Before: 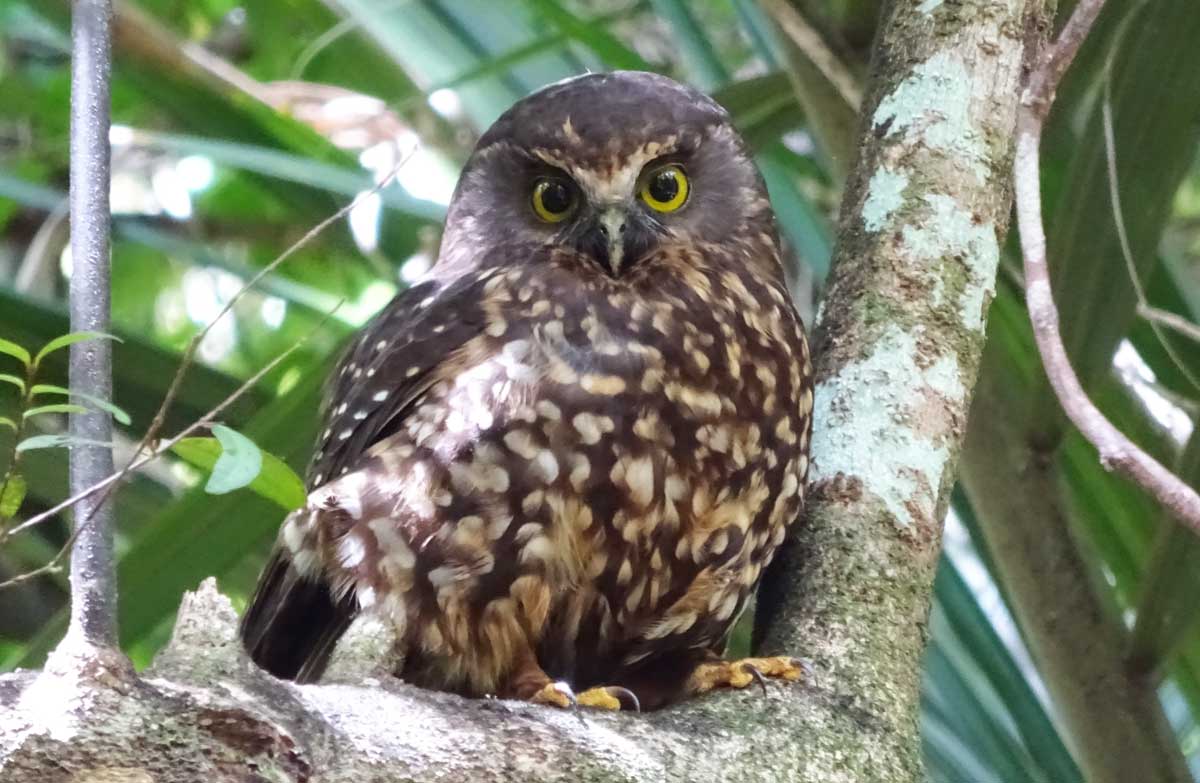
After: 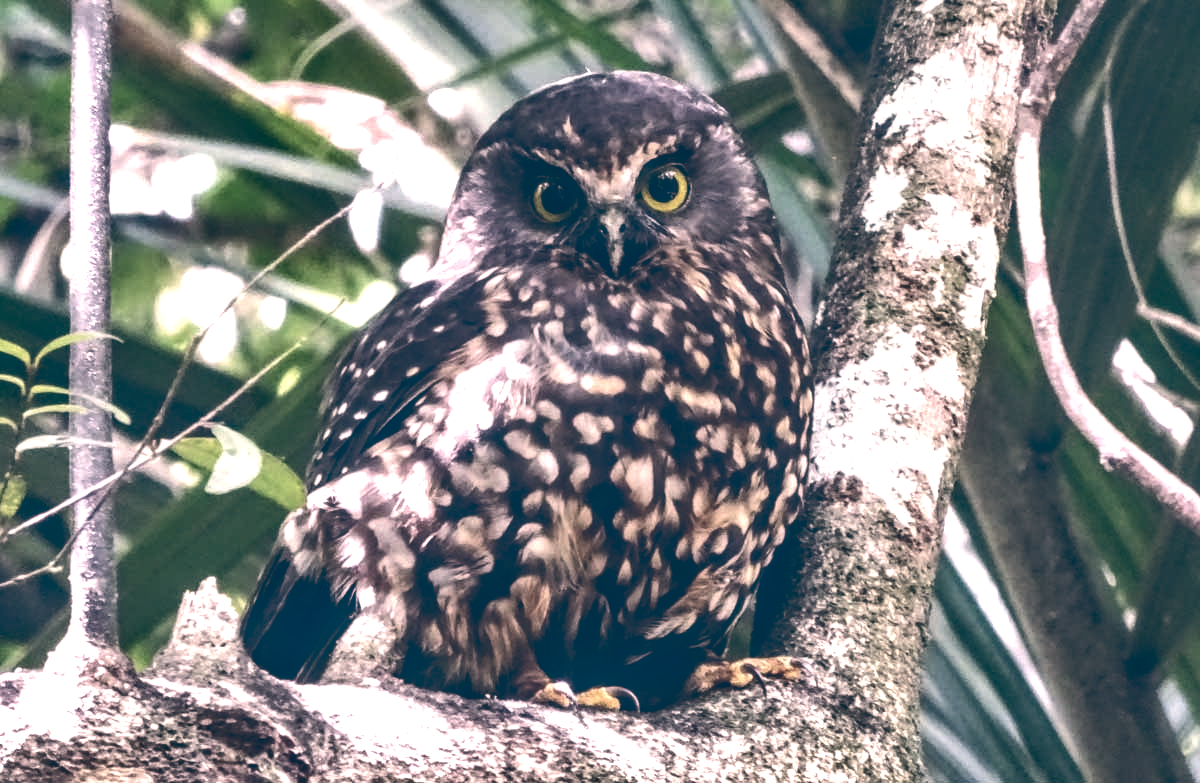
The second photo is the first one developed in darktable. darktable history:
local contrast: detail 142%
shadows and highlights: shadows 24.5, highlights -78.15, soften with gaussian
basic adjustments: exposure 0.32 EV, highlight compression 1, contrast 0.15, saturation -0.26, vibrance -0.34
color balance: lift [1.006, 0.985, 1.002, 1.015], gamma [1, 0.953, 1.008, 1.047], gain [1.076, 1.13, 1.004, 0.87]
tone curve: curves: ch0 [(0, 0.142) (0.384, 0.314) (0.752, 0.711) (0.991, 0.95)]; ch1 [(0.006, 0.129) (0.346, 0.384) (1, 1)]; ch2 [(0.003, 0.057) (0.261, 0.248) (1, 1)], color space Lab, independent channels
